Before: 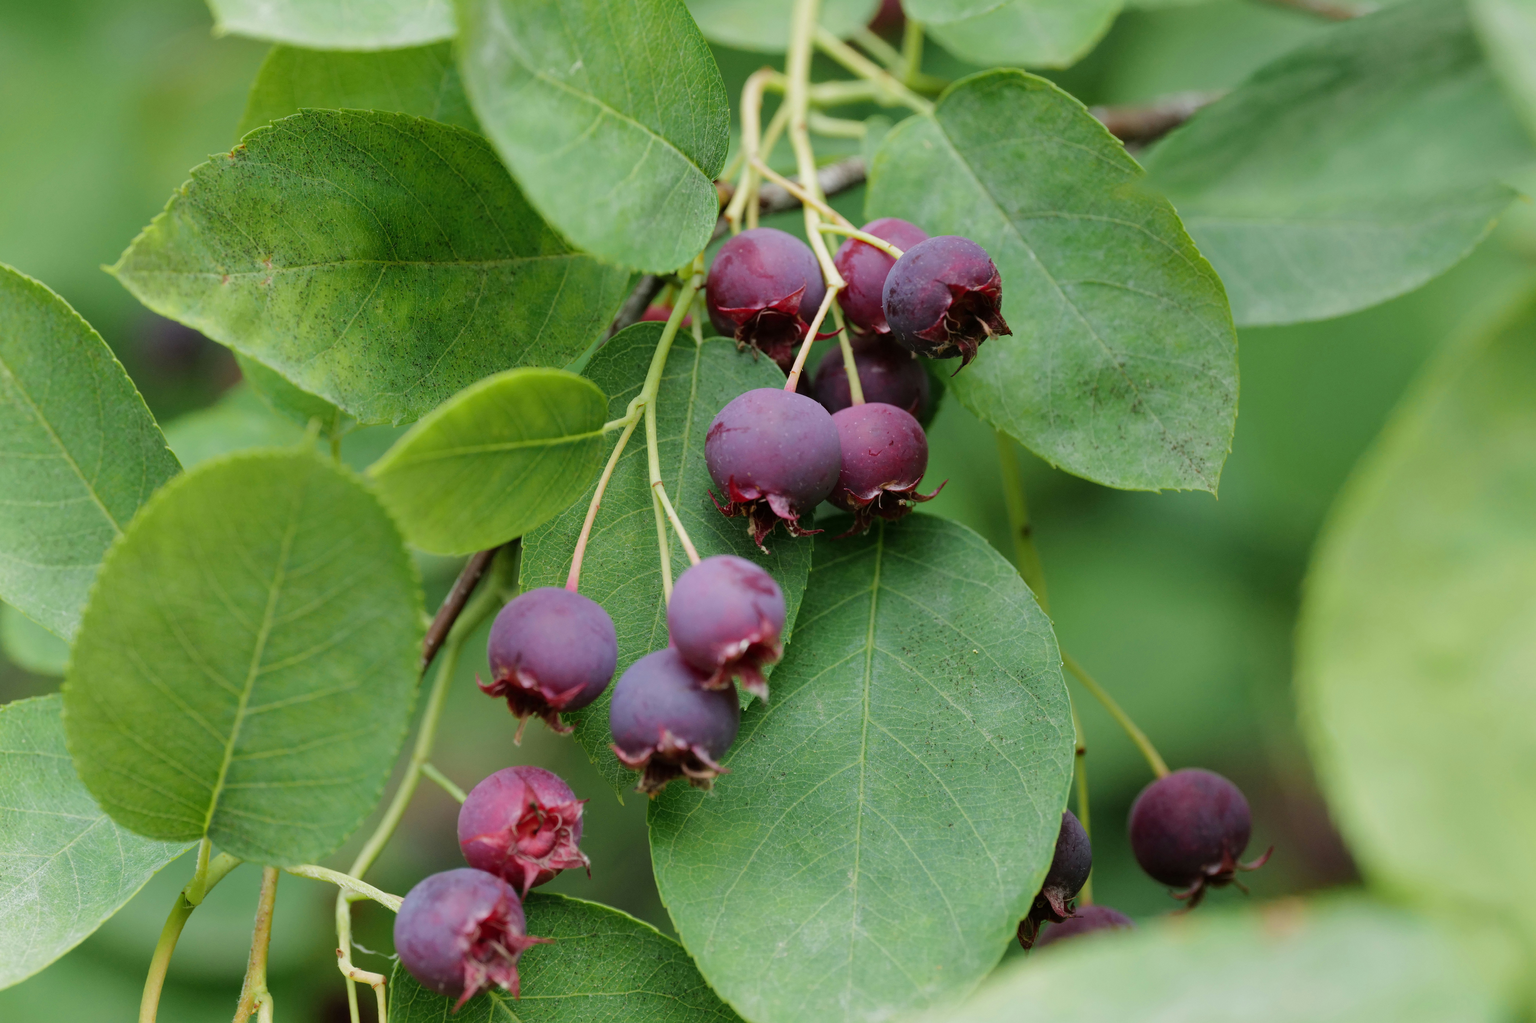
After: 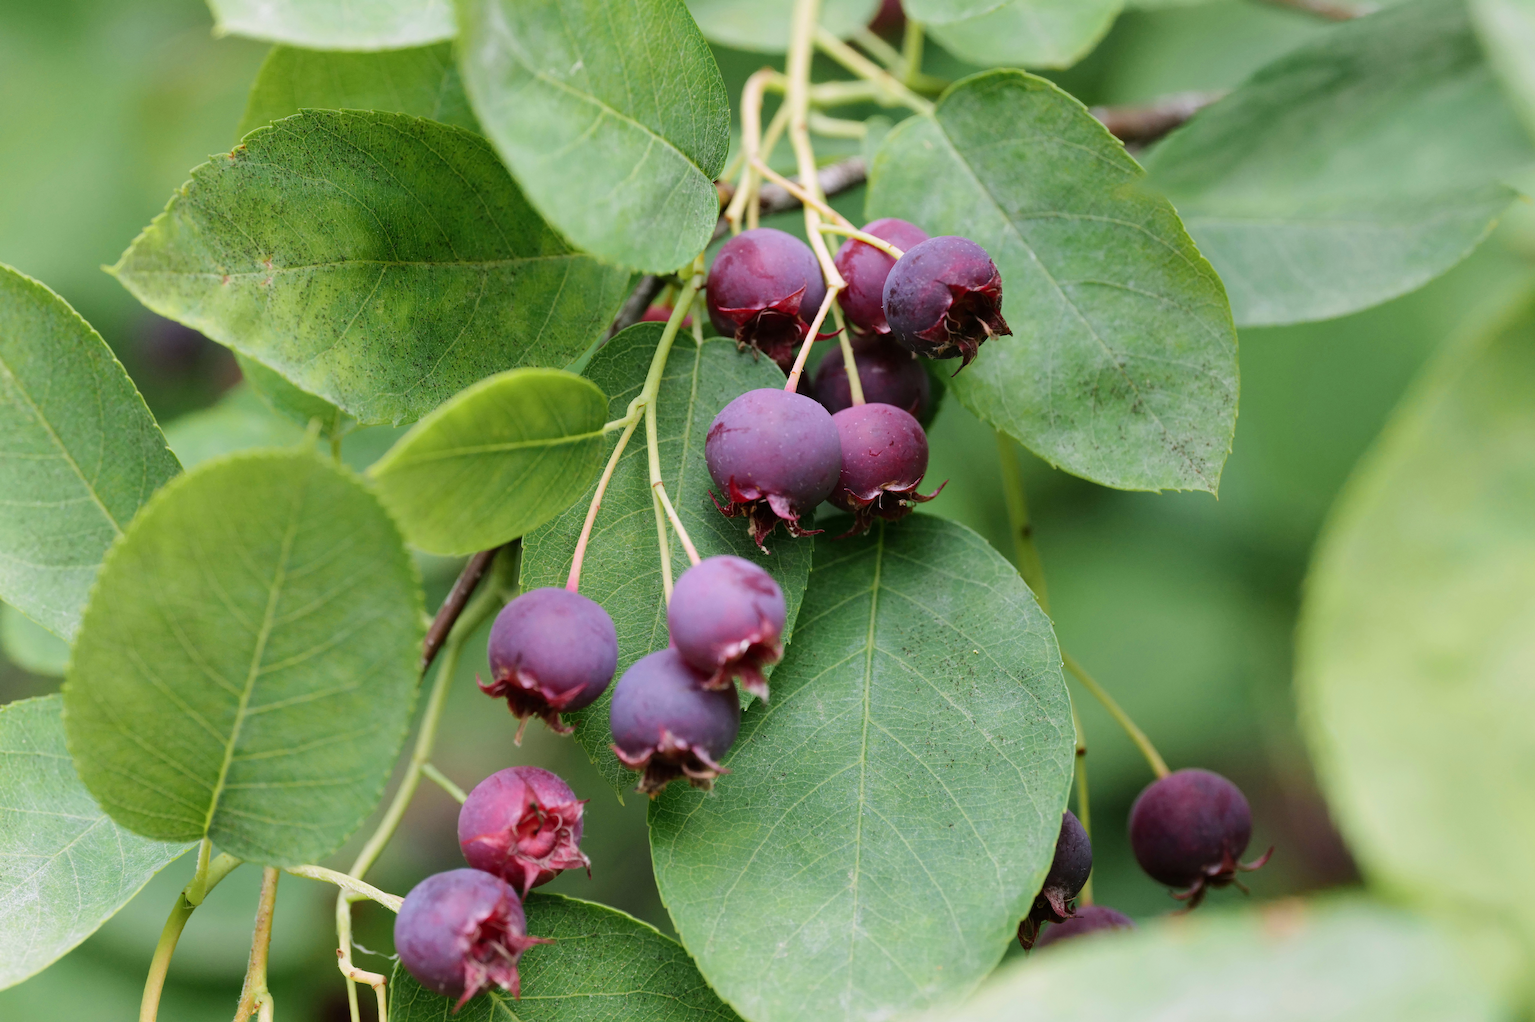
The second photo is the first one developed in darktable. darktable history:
white balance: red 1.05, blue 1.072
contrast brightness saturation: contrast 0.15, brightness 0.05
